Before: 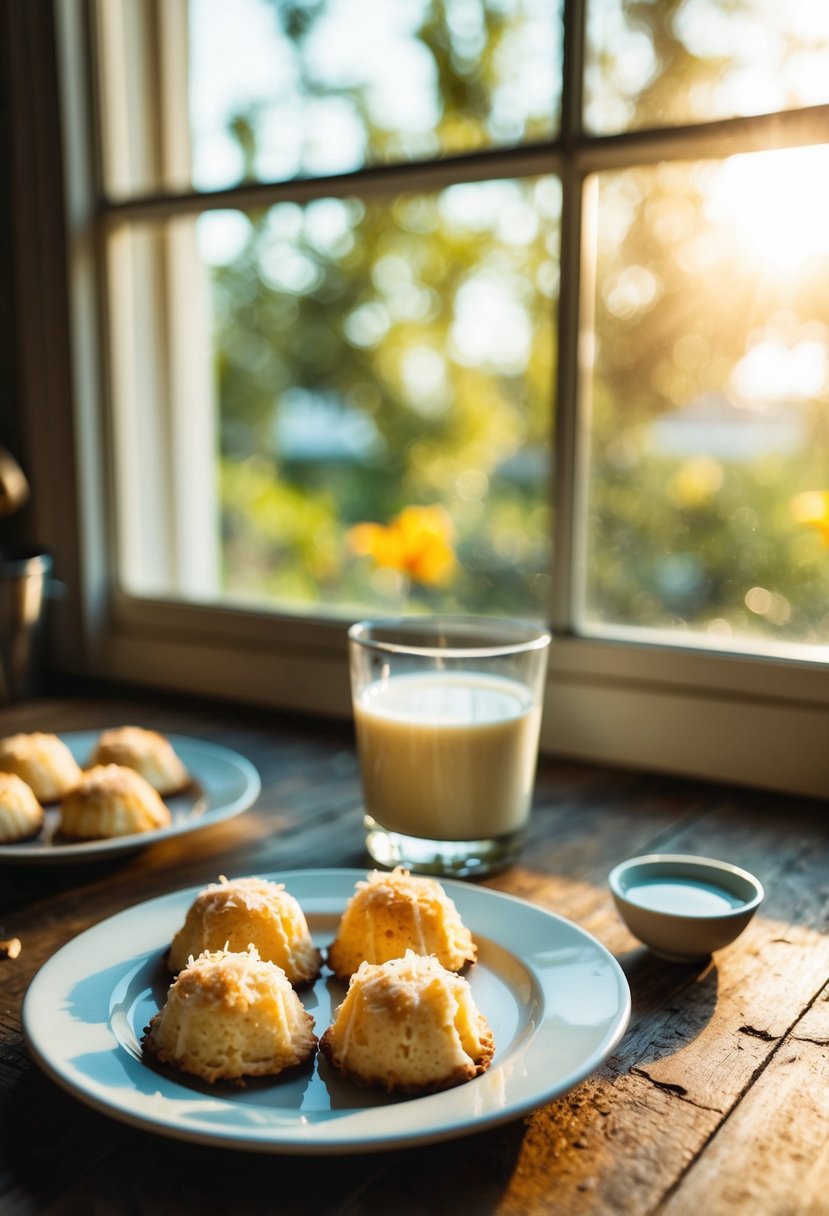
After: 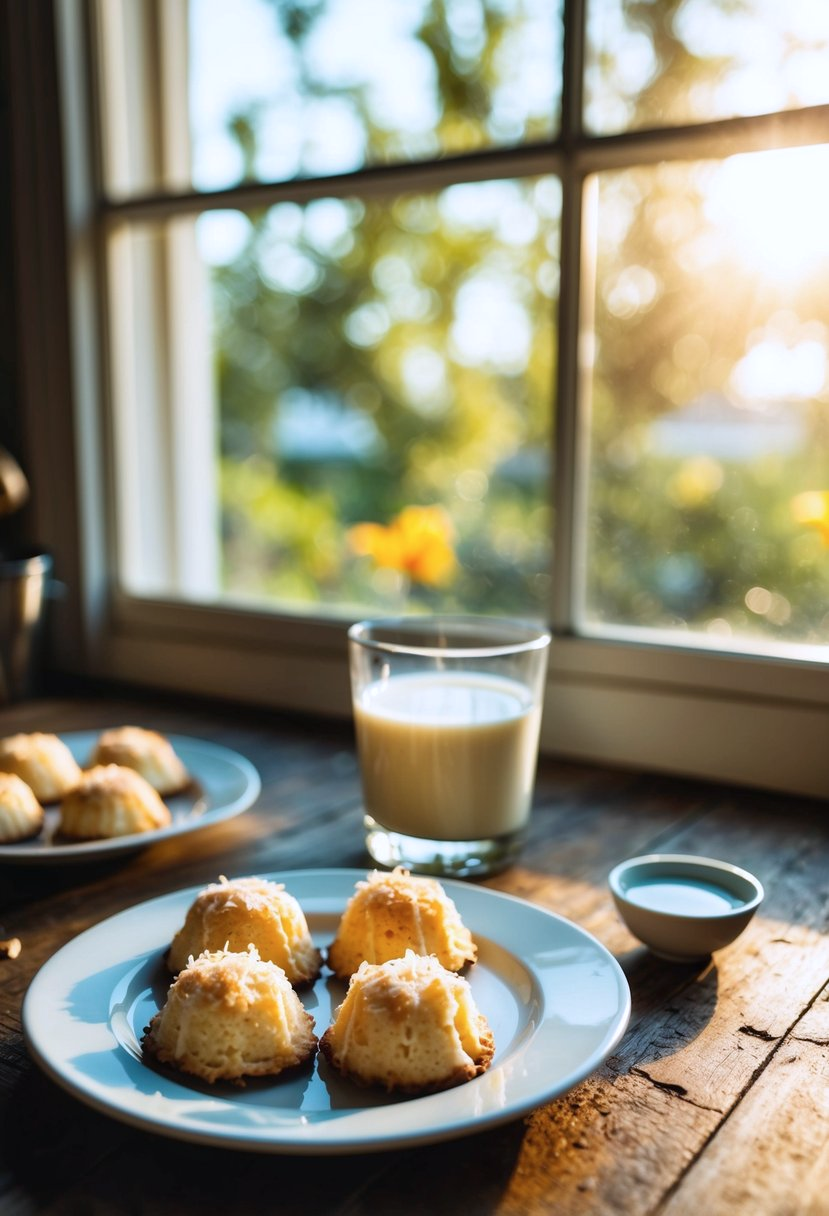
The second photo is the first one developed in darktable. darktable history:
color calibration: illuminant as shot in camera, x 0.358, y 0.373, temperature 4628.91 K
tone equalizer: on, module defaults
